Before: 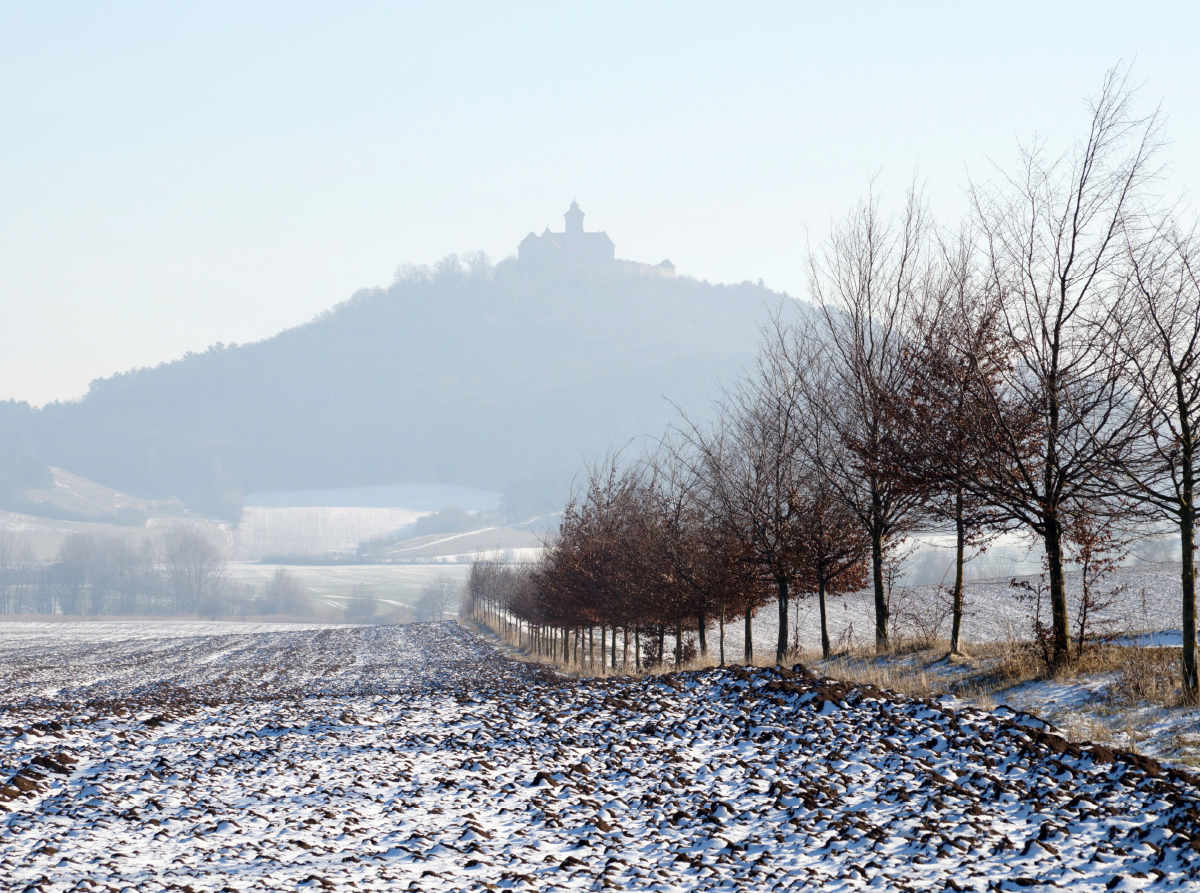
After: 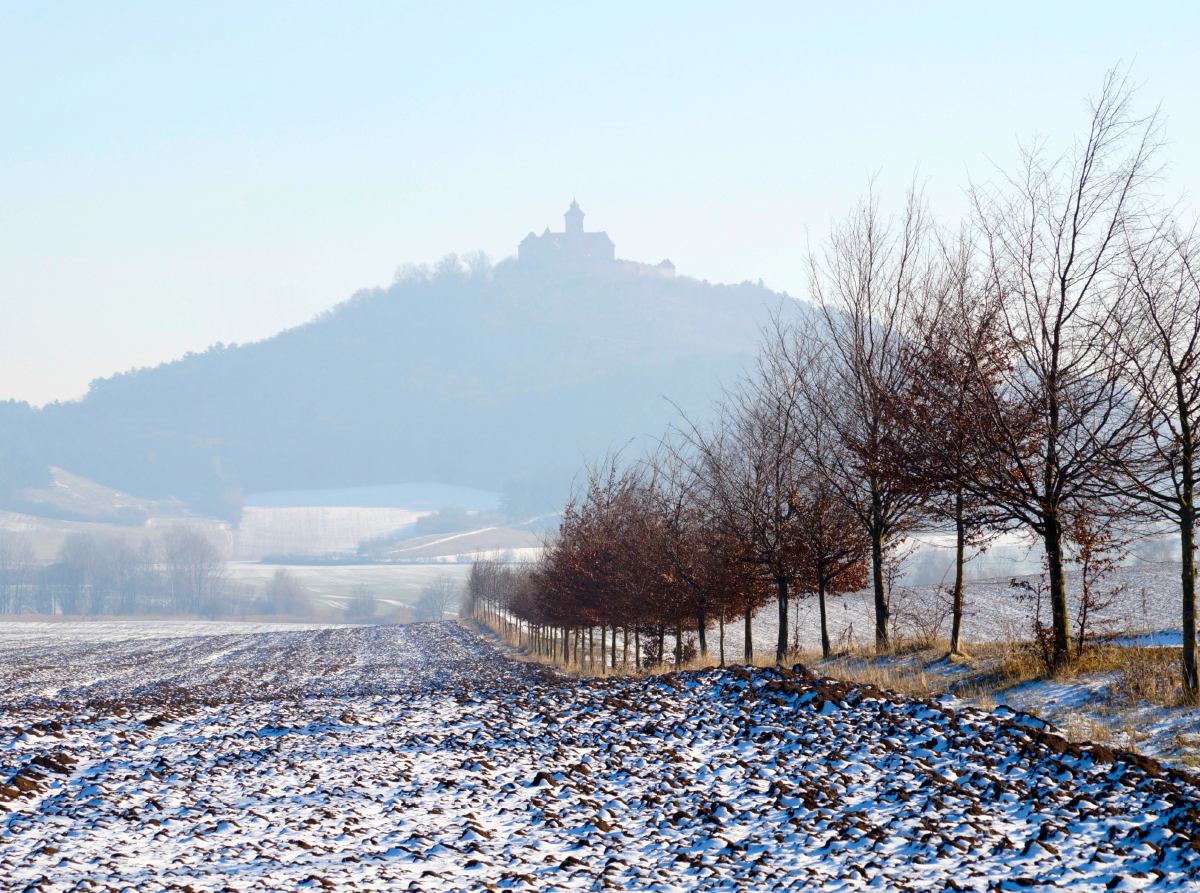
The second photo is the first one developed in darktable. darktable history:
color balance rgb: linear chroma grading › global chroma 15.177%, perceptual saturation grading › global saturation 30.444%
